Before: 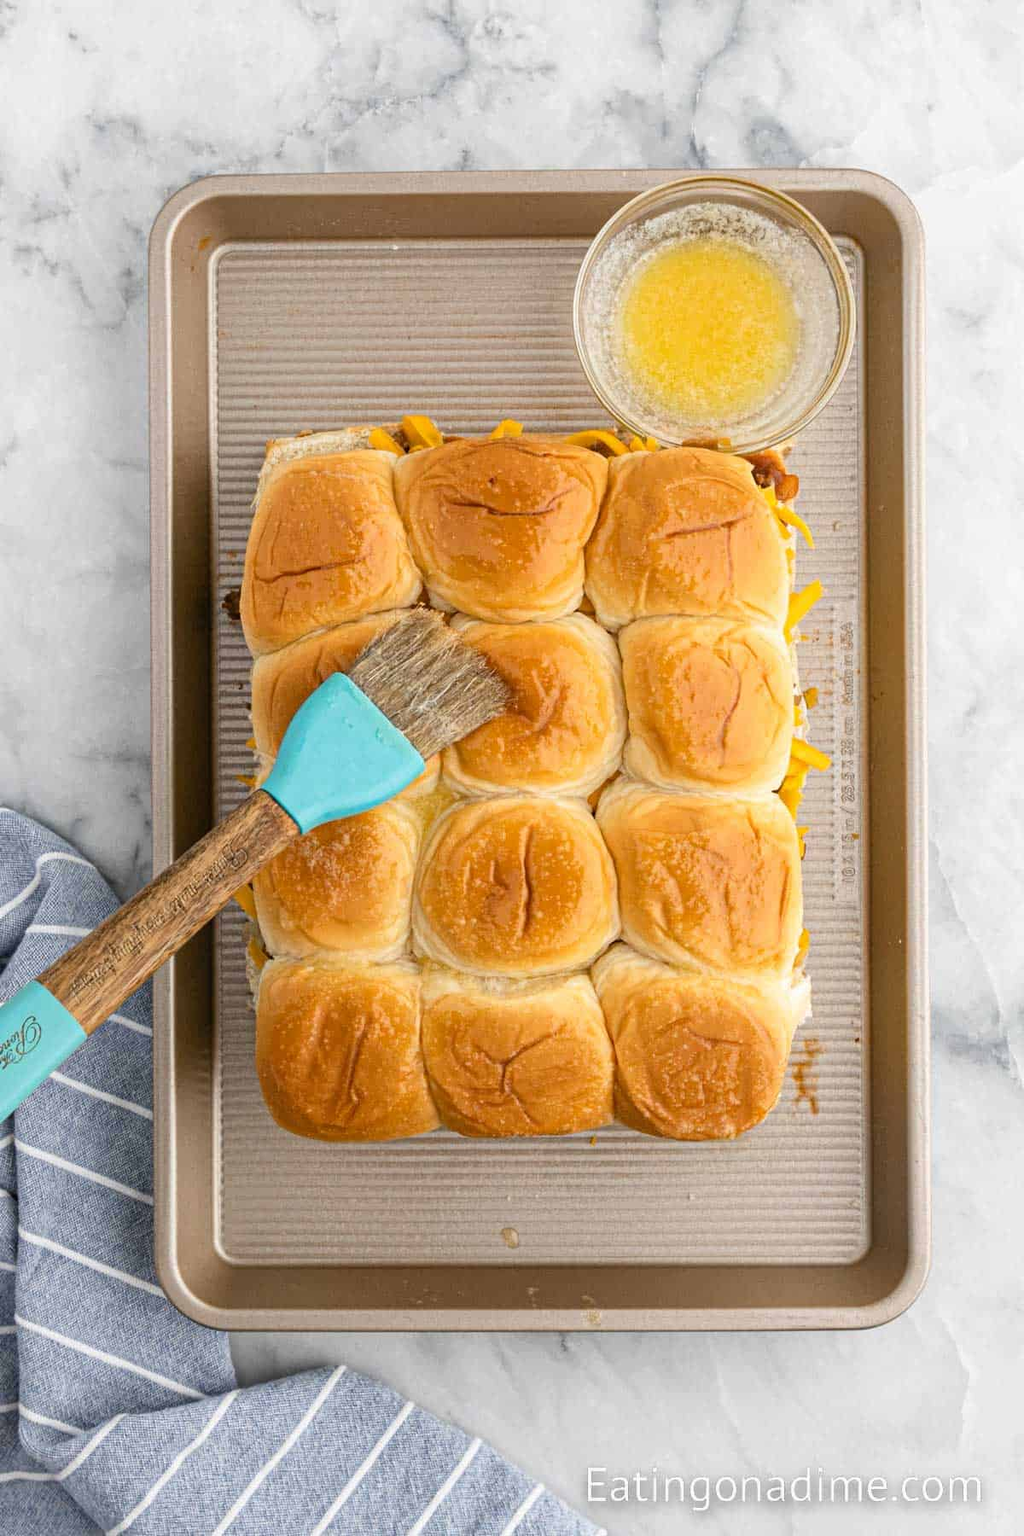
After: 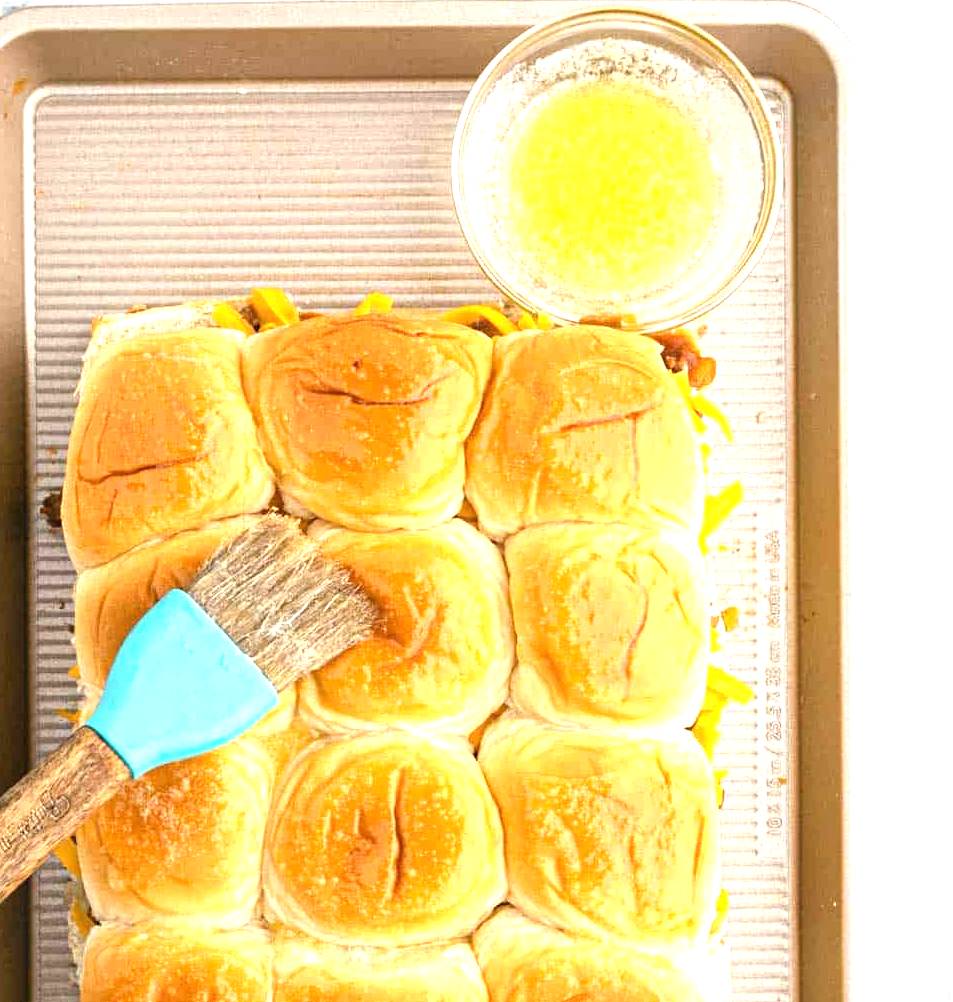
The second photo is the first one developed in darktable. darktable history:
crop: left 18.38%, top 11.092%, right 2.134%, bottom 33.217%
exposure: black level correction 0, exposure 1.1 EV, compensate exposure bias true, compensate highlight preservation false
